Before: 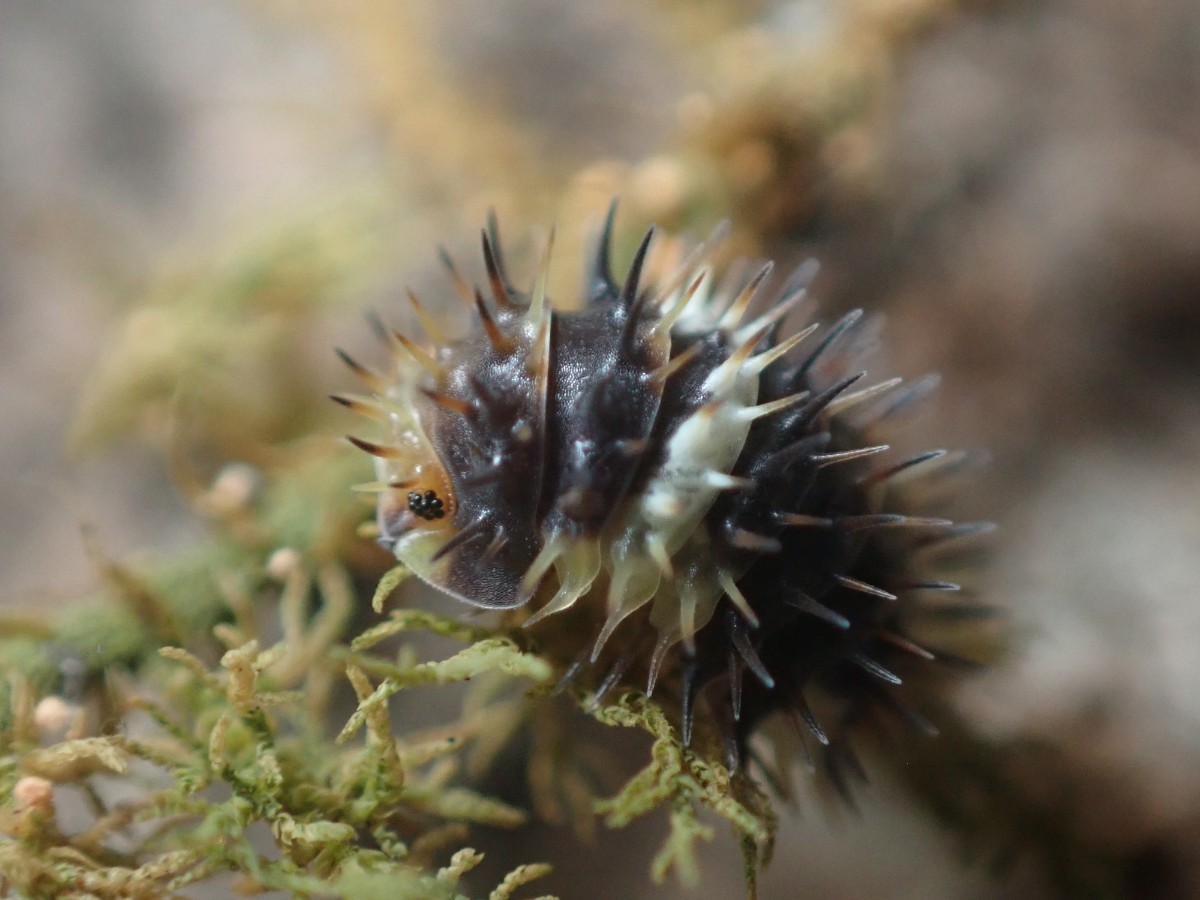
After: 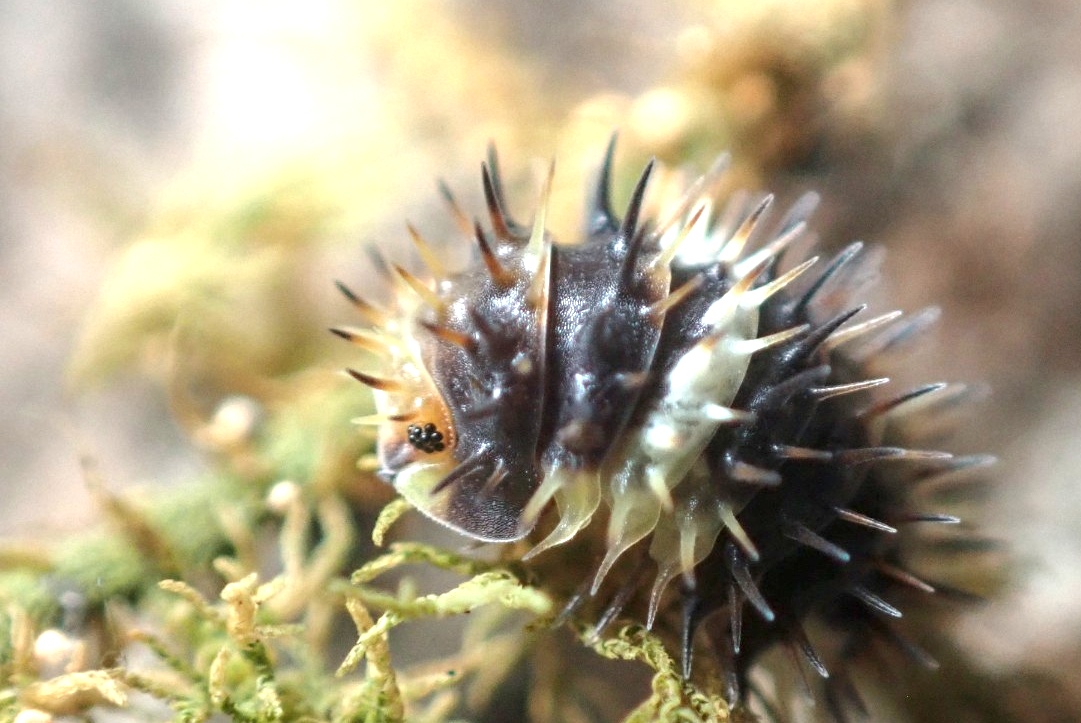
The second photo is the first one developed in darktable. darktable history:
local contrast: on, module defaults
exposure: black level correction 0.001, exposure 1.116 EV, compensate exposure bias true, compensate highlight preservation false
crop: top 7.475%, right 9.862%, bottom 12.096%
